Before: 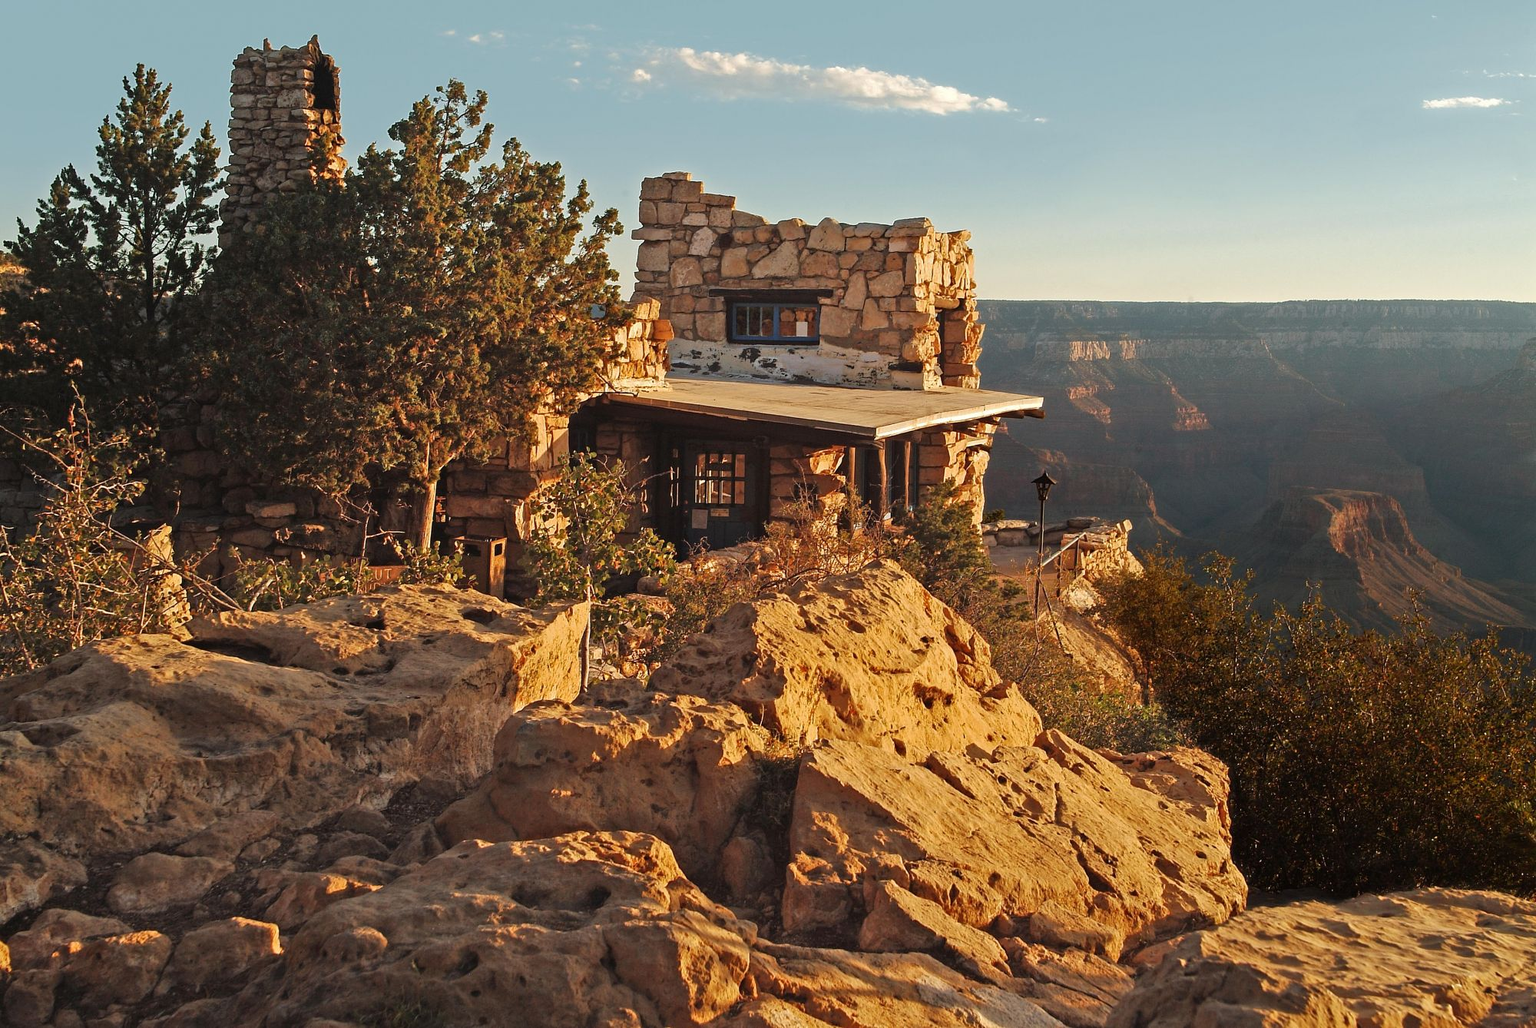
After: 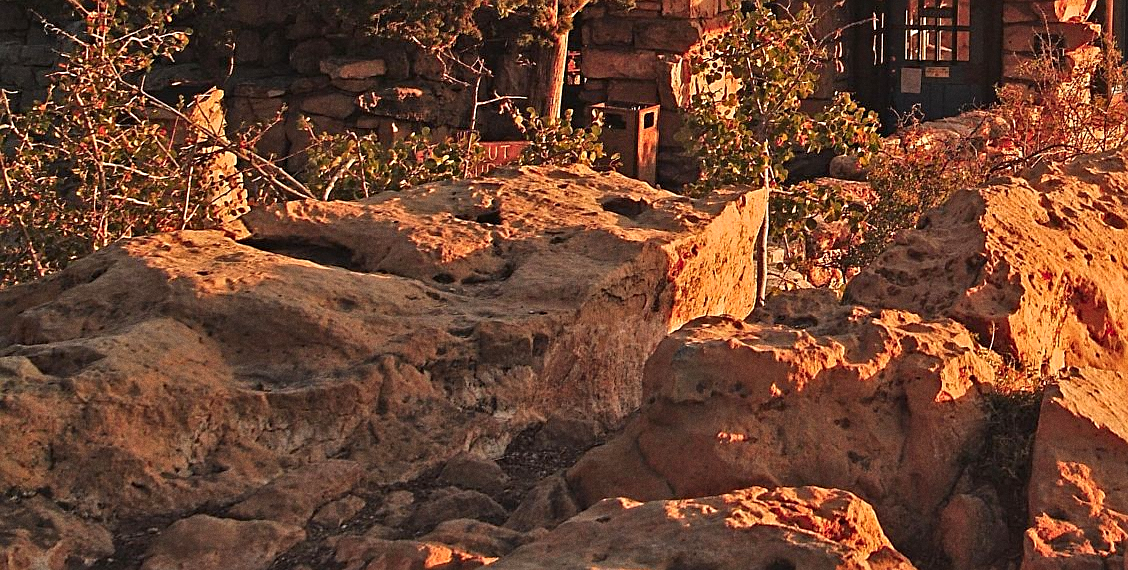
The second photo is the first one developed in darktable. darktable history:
crop: top 44.483%, right 43.593%, bottom 12.892%
grain: coarseness 0.09 ISO
sharpen: on, module defaults
color zones: curves: ch1 [(0.235, 0.558) (0.75, 0.5)]; ch2 [(0.25, 0.462) (0.749, 0.457)], mix 40.67%
